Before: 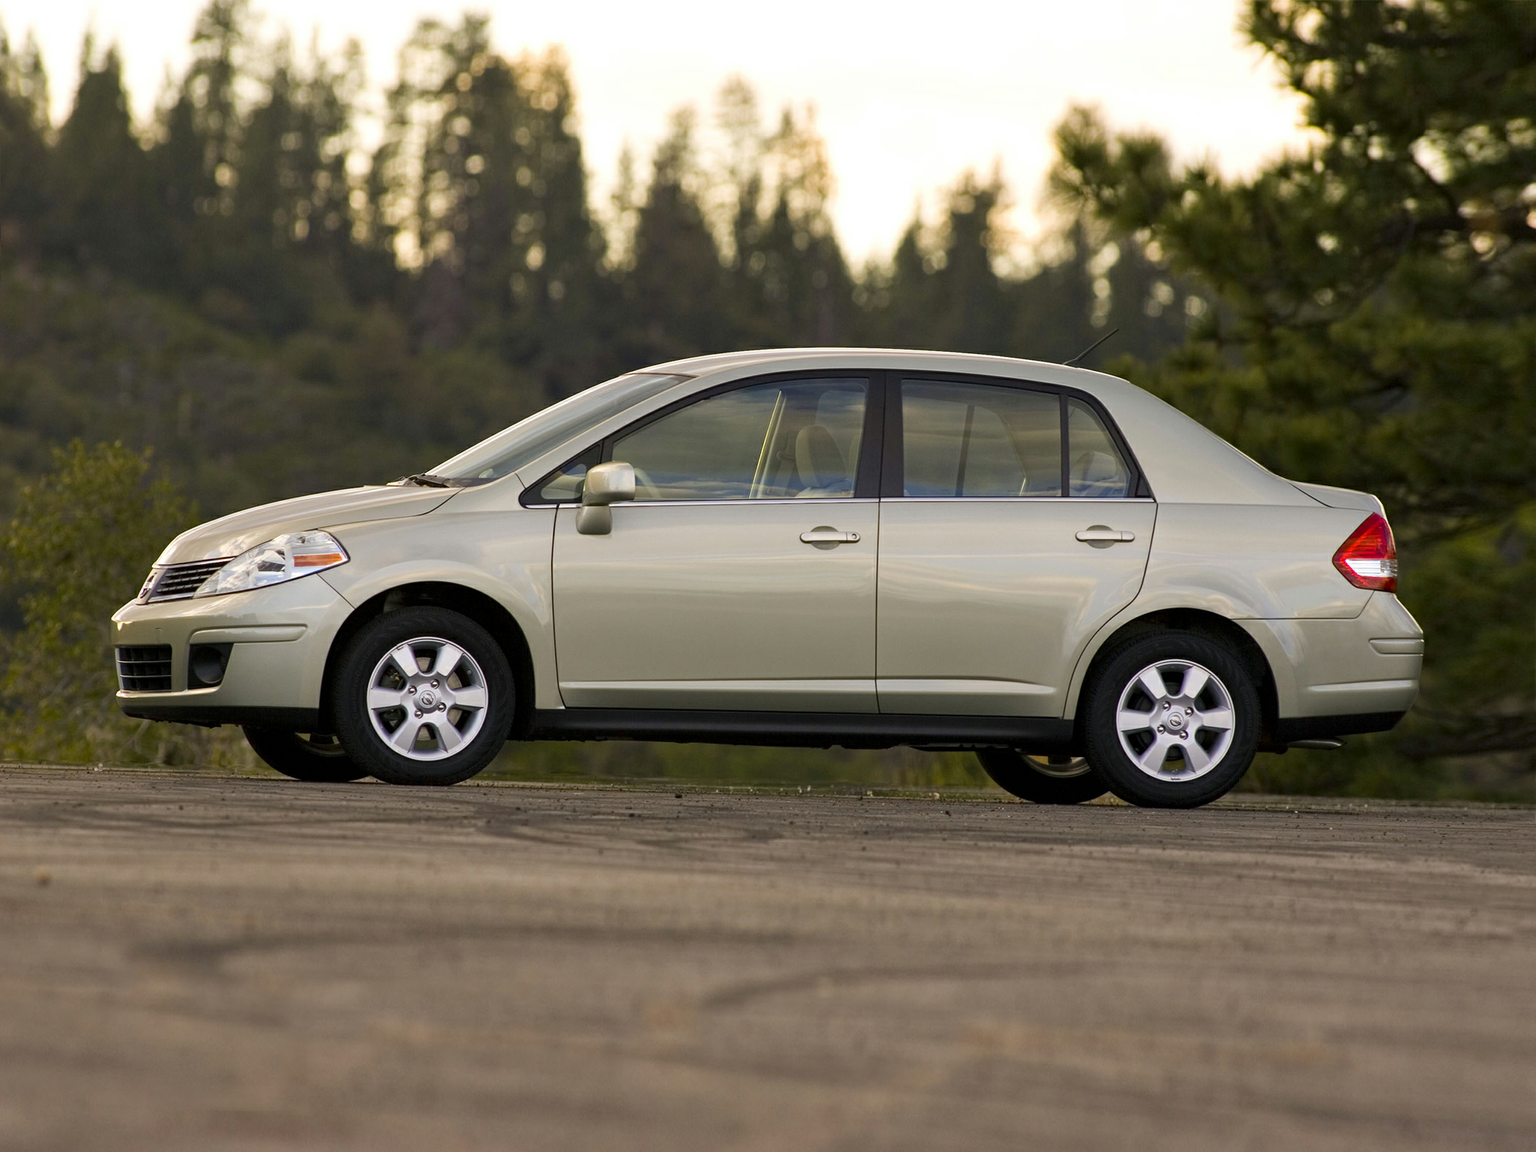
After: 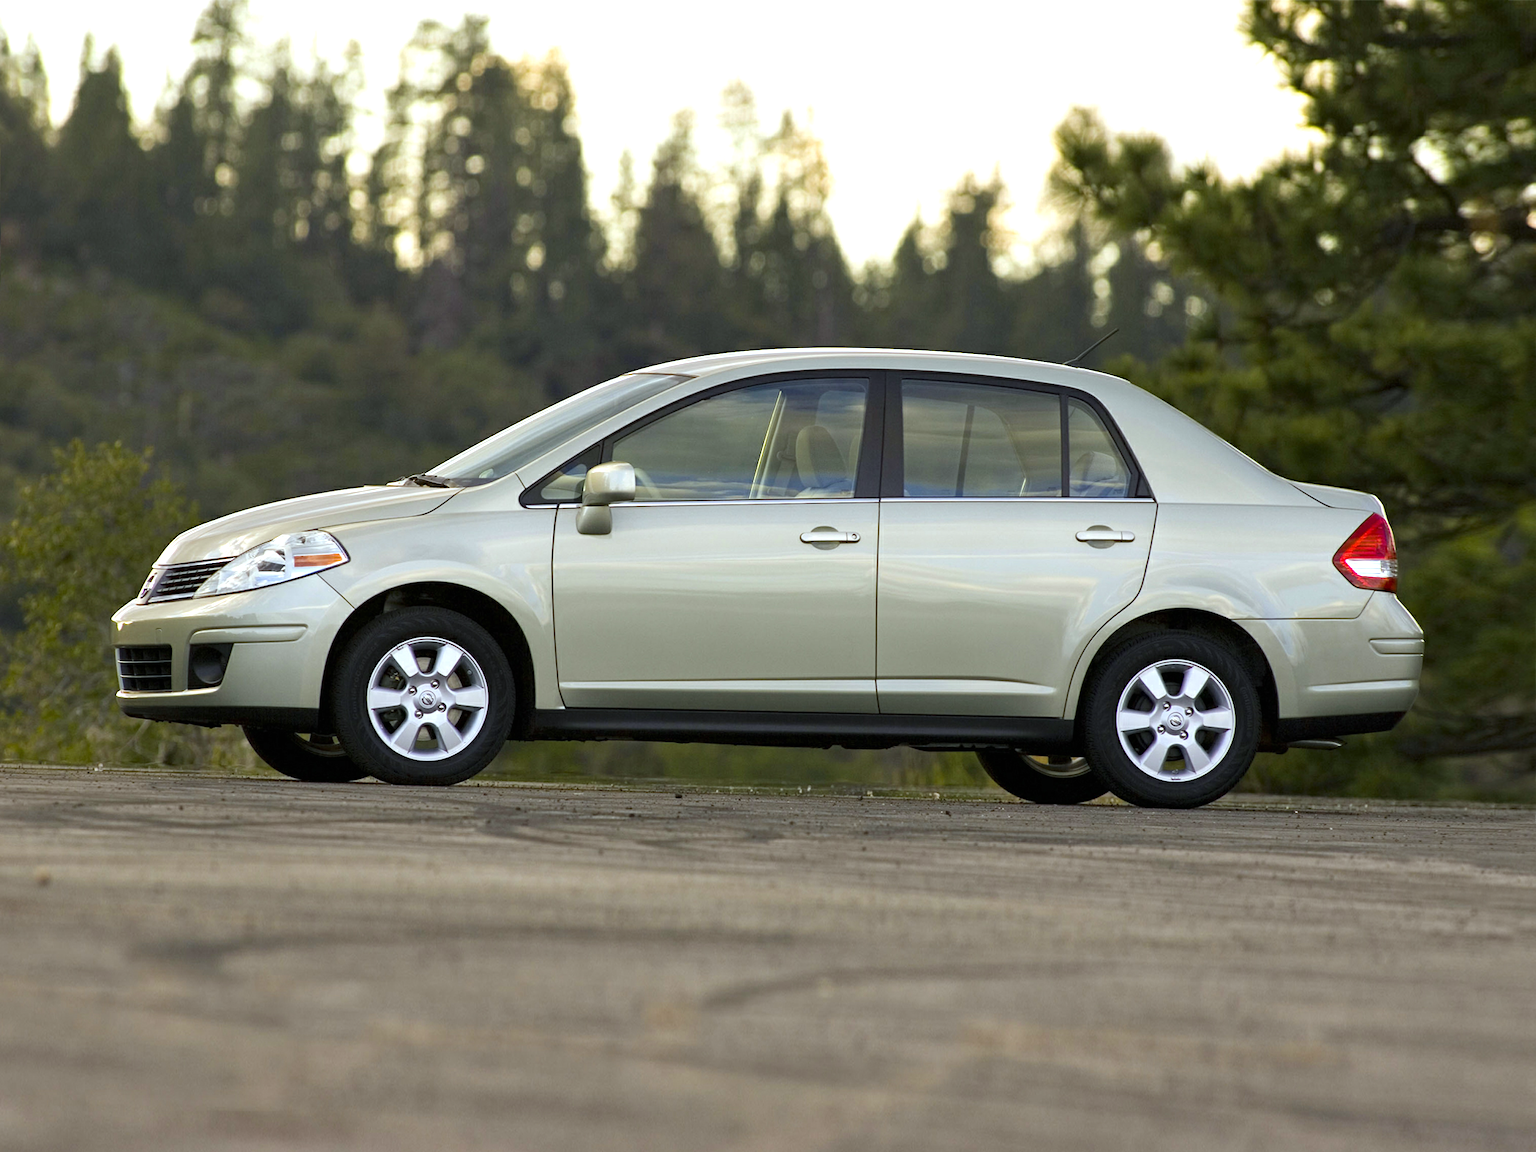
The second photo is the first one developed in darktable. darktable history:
exposure: black level correction 0, exposure 0.5 EV, compensate highlight preservation false
white balance: red 0.925, blue 1.046
